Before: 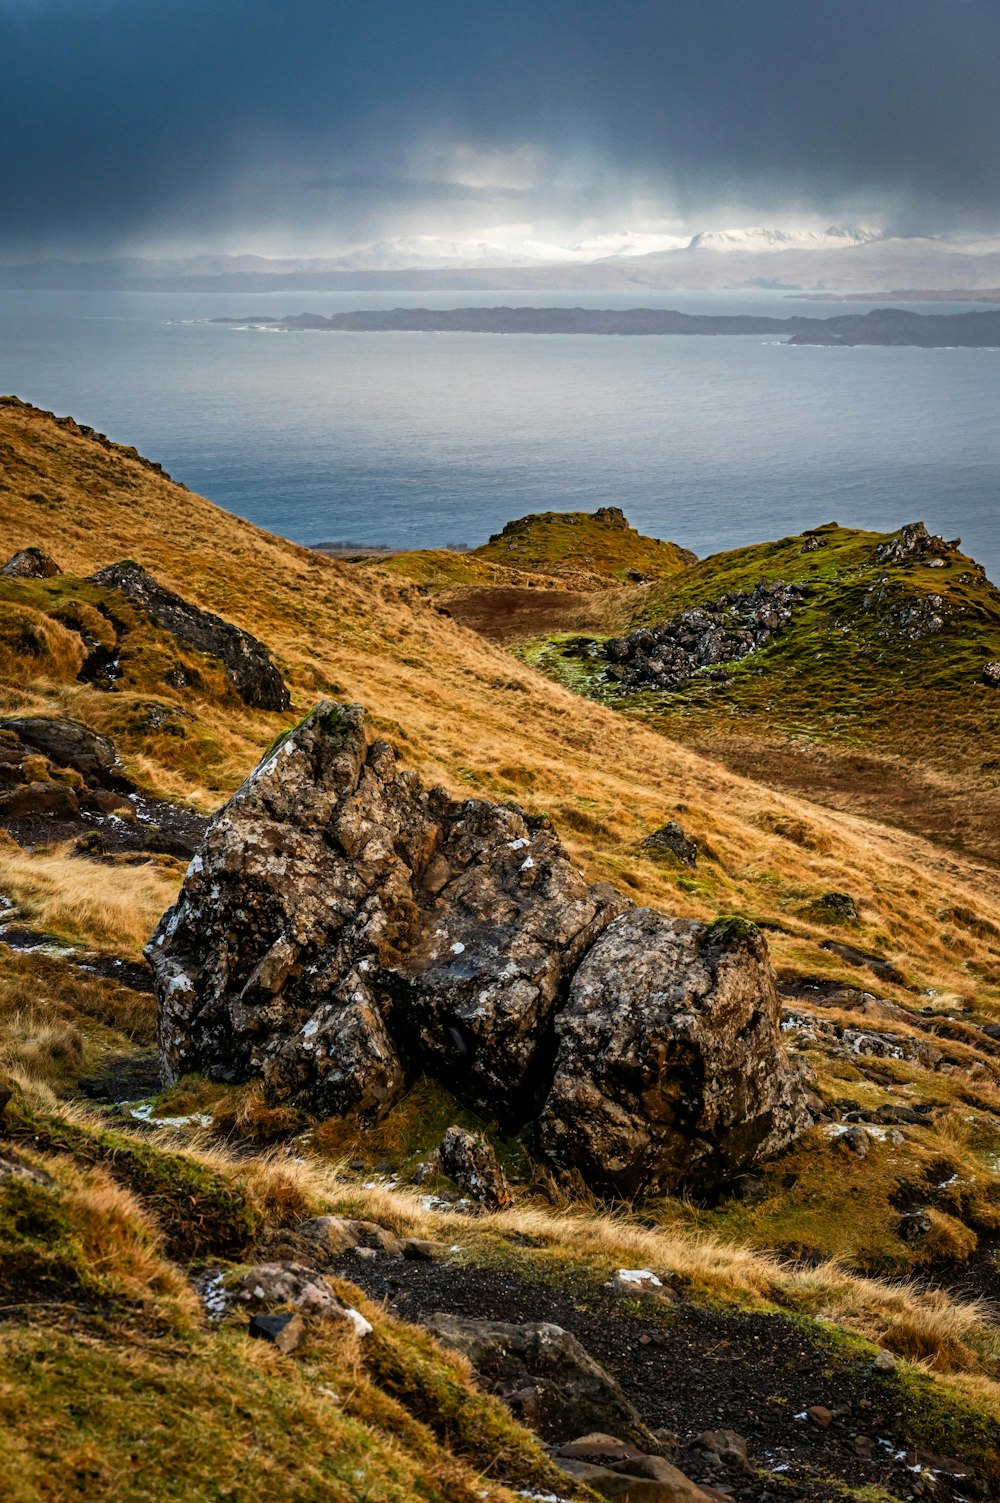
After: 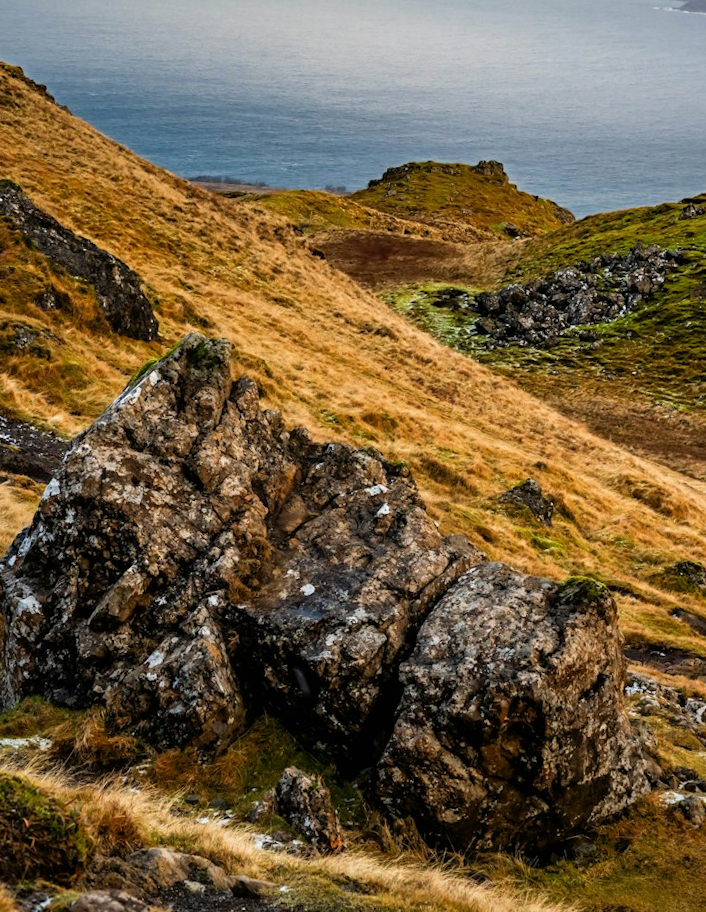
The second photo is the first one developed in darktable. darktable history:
crop and rotate: angle -4.05°, left 9.849%, top 20.937%, right 12.185%, bottom 12.034%
